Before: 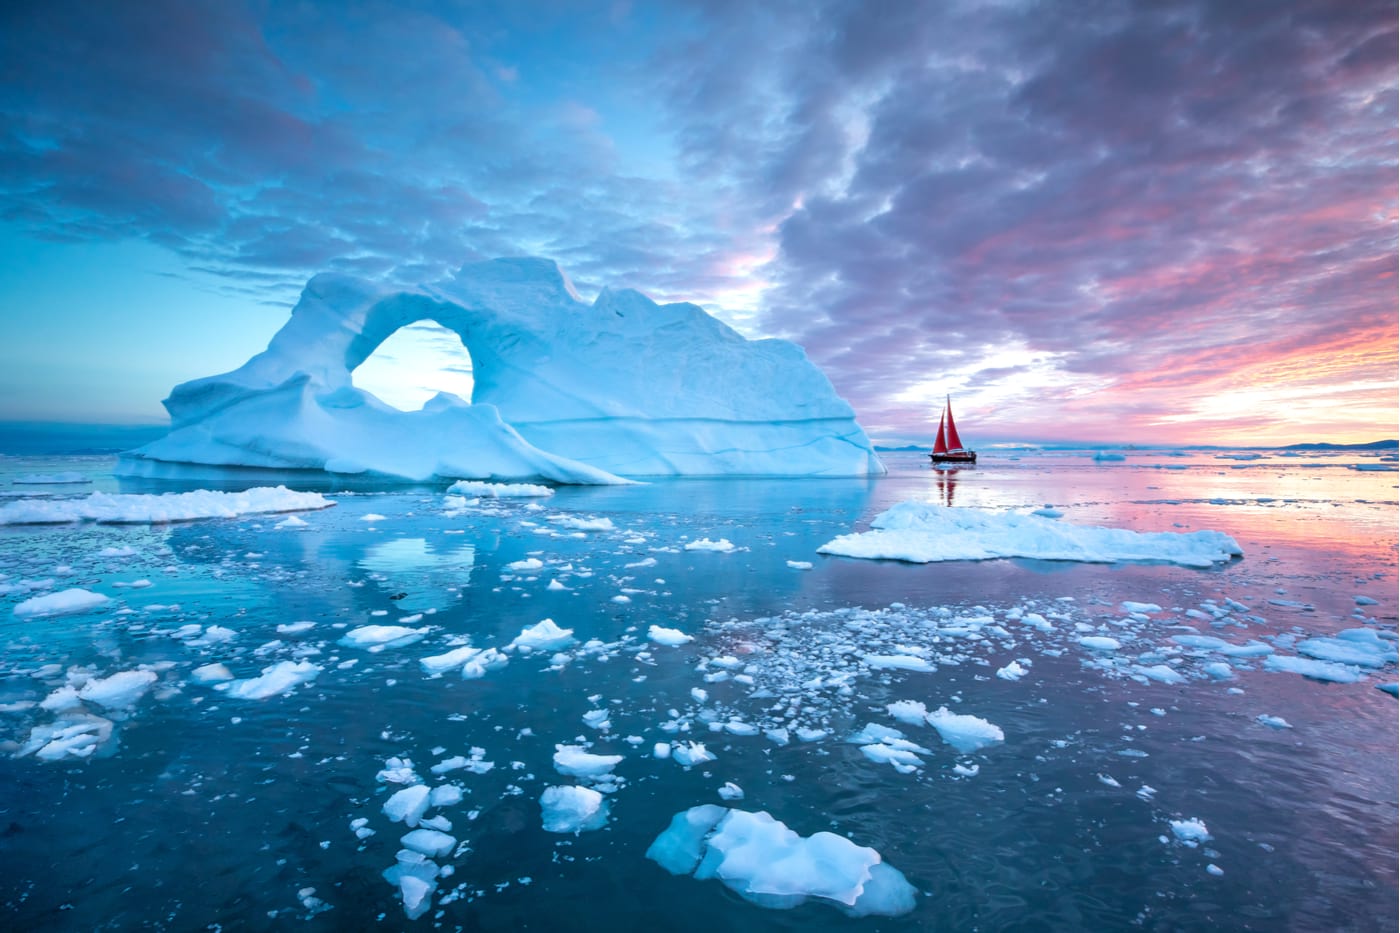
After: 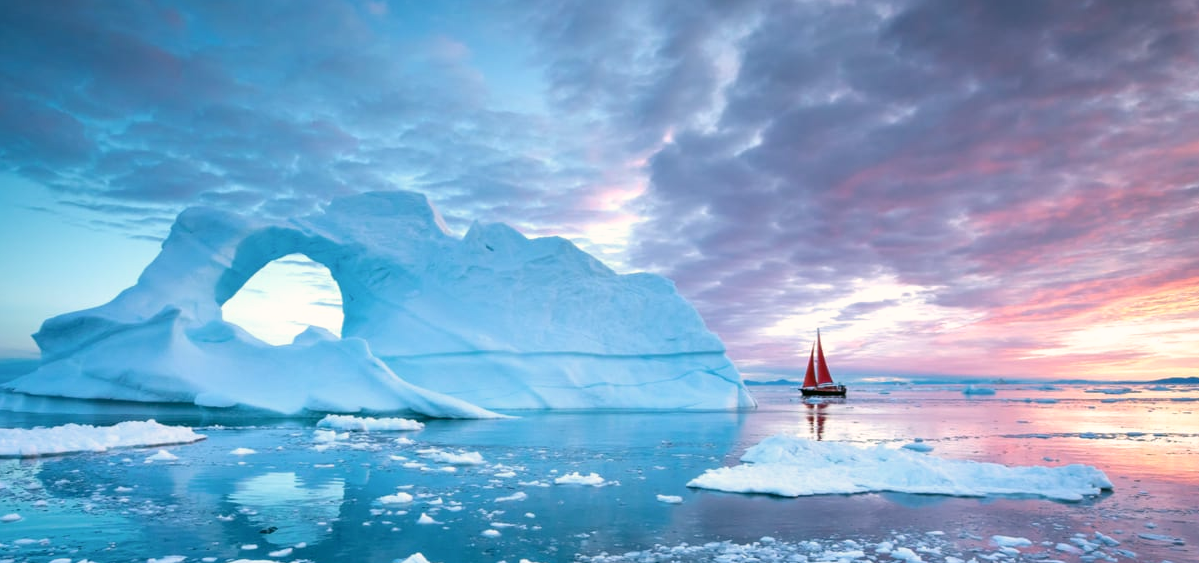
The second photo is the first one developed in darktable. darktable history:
color correction: highlights a* 4.02, highlights b* 4.98, shadows a* -7.55, shadows b* 4.98
crop and rotate: left 9.345%, top 7.22%, right 4.982%, bottom 32.331%
